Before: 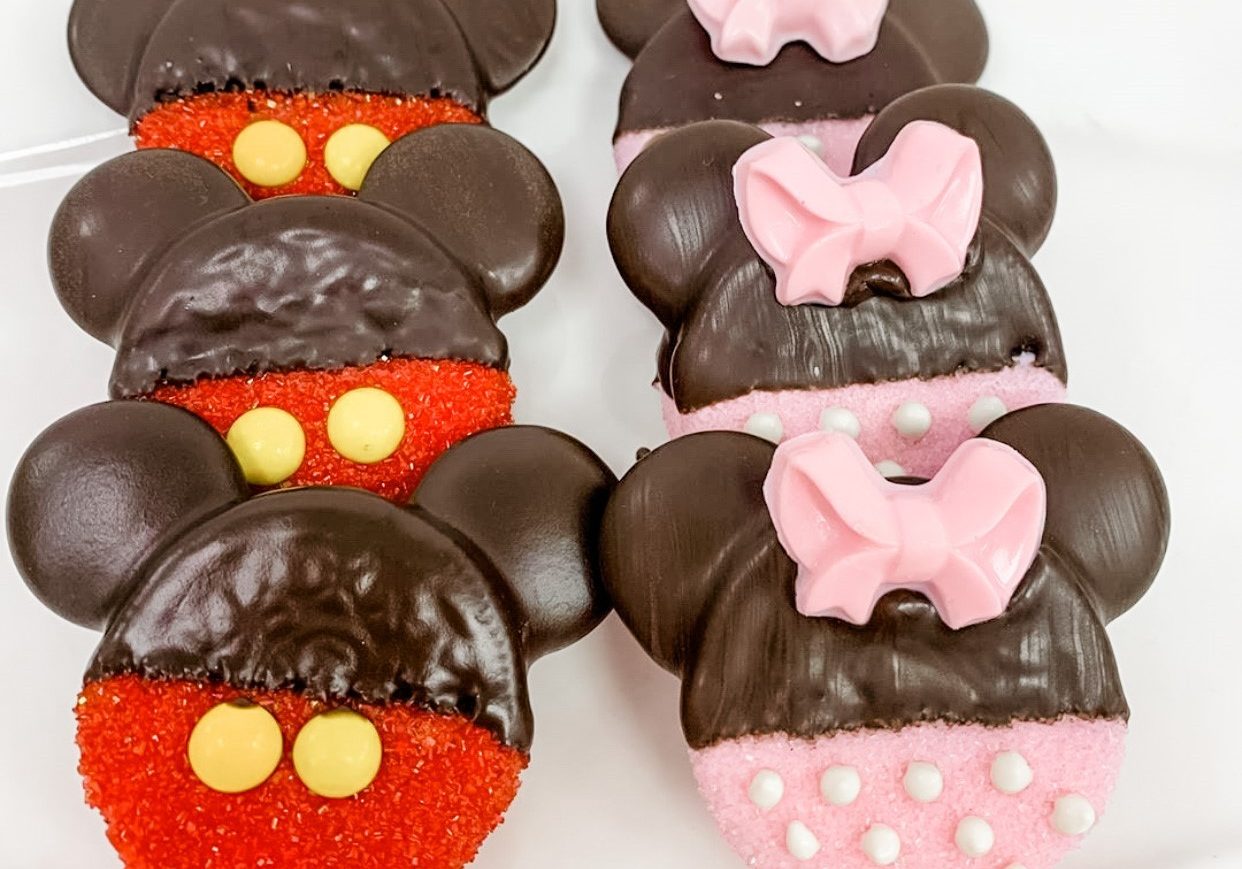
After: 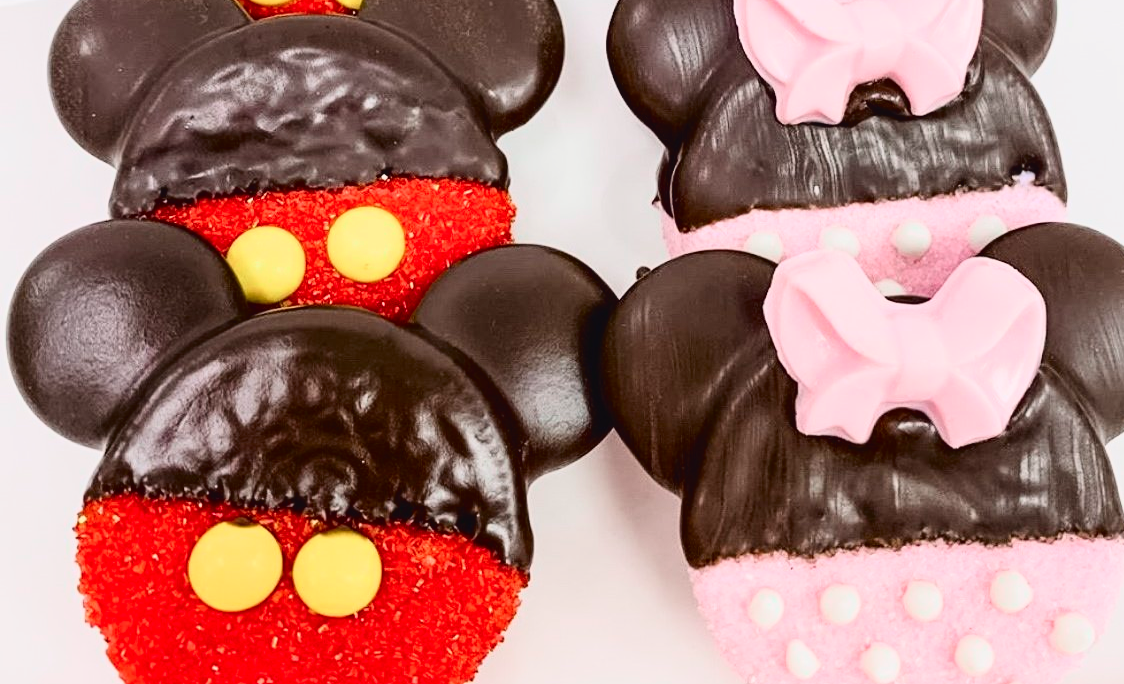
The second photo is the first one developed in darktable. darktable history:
contrast brightness saturation: saturation -0.05
tone curve: curves: ch0 [(0, 0.031) (0.139, 0.084) (0.311, 0.278) (0.495, 0.544) (0.718, 0.816) (0.841, 0.909) (1, 0.967)]; ch1 [(0, 0) (0.272, 0.249) (0.388, 0.385) (0.479, 0.456) (0.495, 0.497) (0.538, 0.55) (0.578, 0.595) (0.707, 0.778) (1, 1)]; ch2 [(0, 0) (0.125, 0.089) (0.353, 0.329) (0.443, 0.408) (0.502, 0.495) (0.56, 0.553) (0.608, 0.631) (1, 1)], color space Lab, independent channels, preserve colors none
crop: top 20.916%, right 9.437%, bottom 0.316%
